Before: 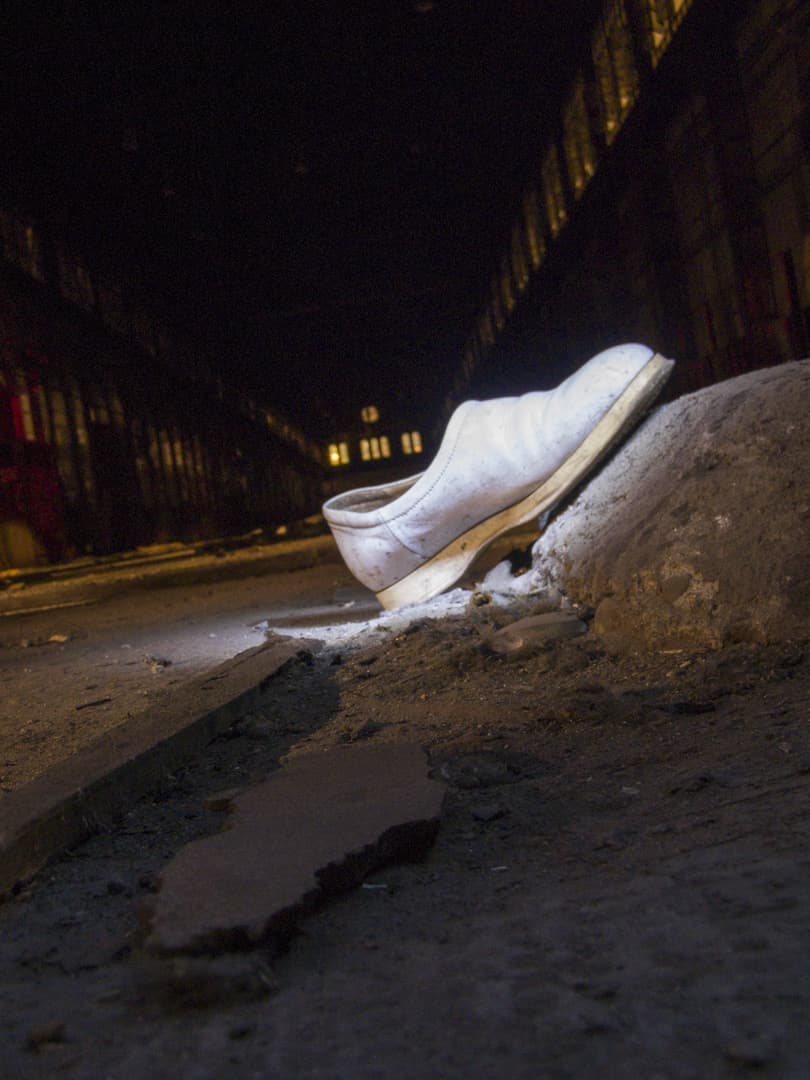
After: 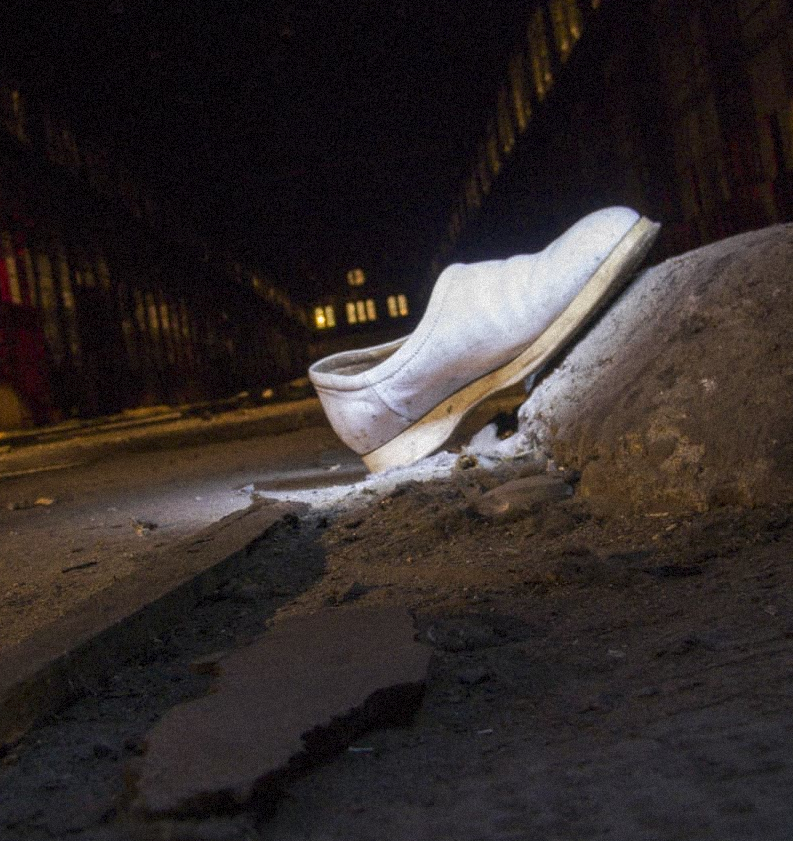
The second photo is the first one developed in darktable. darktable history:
crop and rotate: left 1.814%, top 12.818%, right 0.25%, bottom 9.225%
tone curve: curves: ch0 [(0, 0) (0.003, 0.003) (0.011, 0.011) (0.025, 0.024) (0.044, 0.043) (0.069, 0.068) (0.1, 0.098) (0.136, 0.133) (0.177, 0.174) (0.224, 0.22) (0.277, 0.272) (0.335, 0.329) (0.399, 0.391) (0.468, 0.459) (0.543, 0.545) (0.623, 0.625) (0.709, 0.711) (0.801, 0.802) (0.898, 0.898) (1, 1)], preserve colors none
grain: mid-tones bias 0%
